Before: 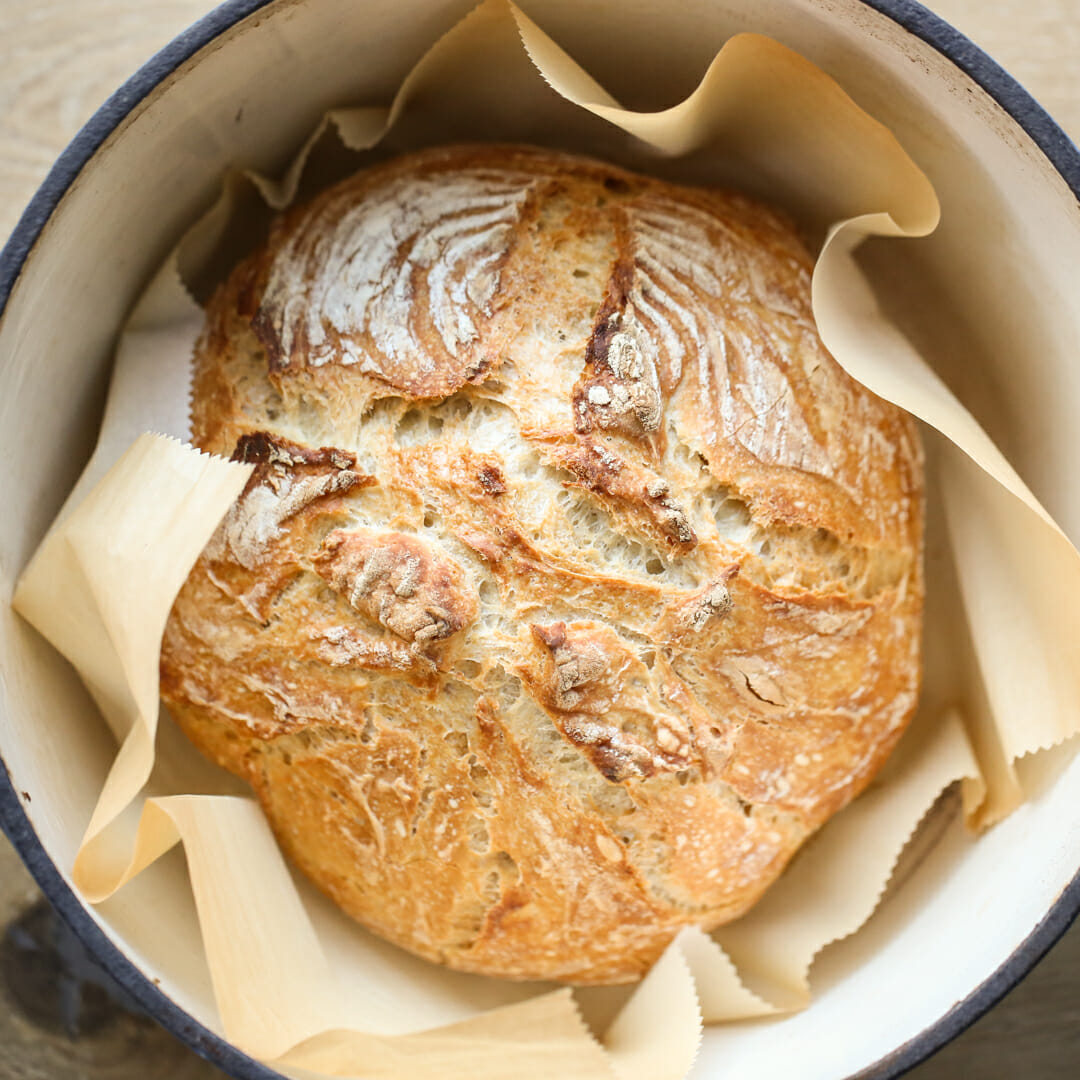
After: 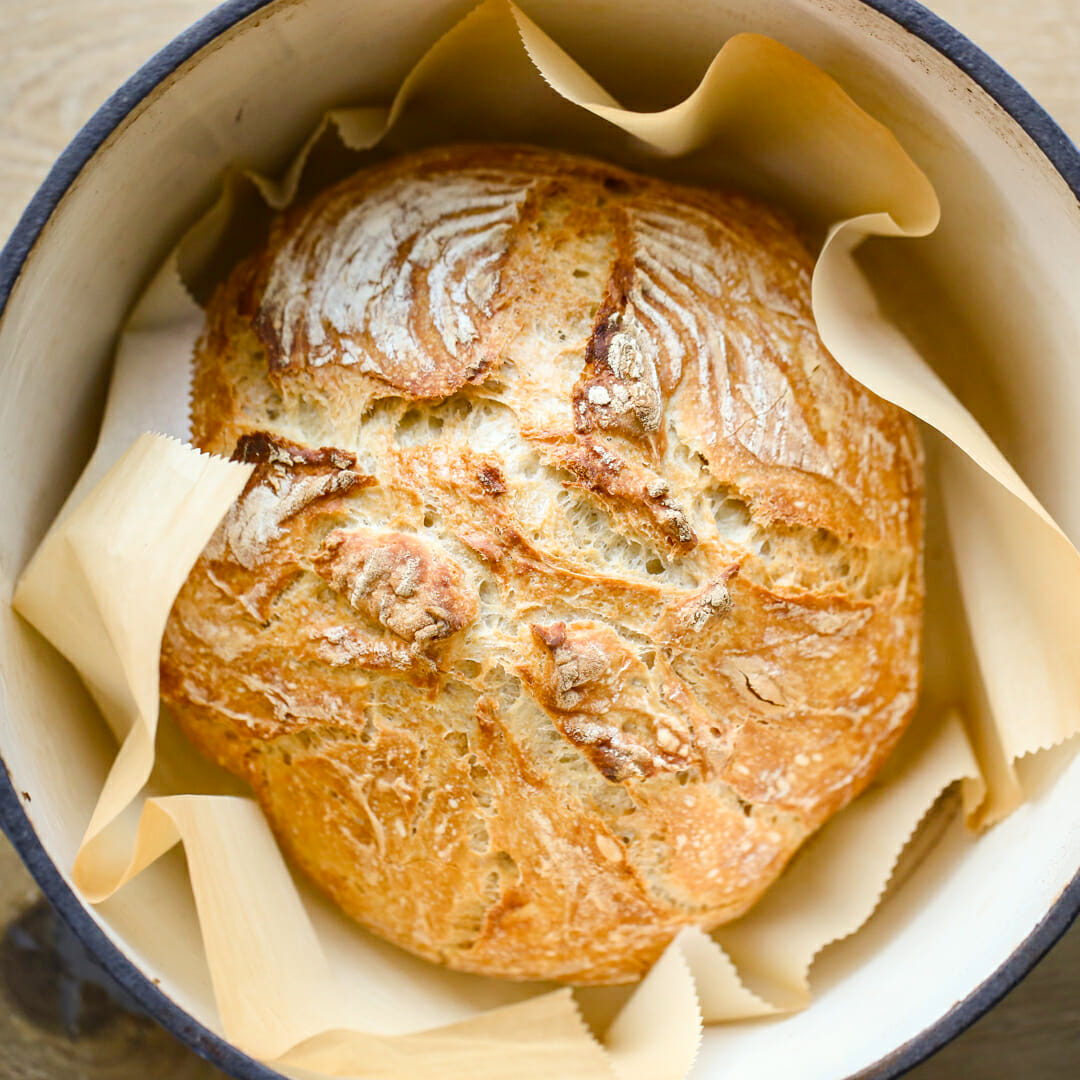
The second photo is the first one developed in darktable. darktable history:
color balance rgb: perceptual saturation grading › global saturation 9.034%, perceptual saturation grading › highlights -13.432%, perceptual saturation grading › mid-tones 14.629%, perceptual saturation grading › shadows 23.585%, global vibrance 20%
